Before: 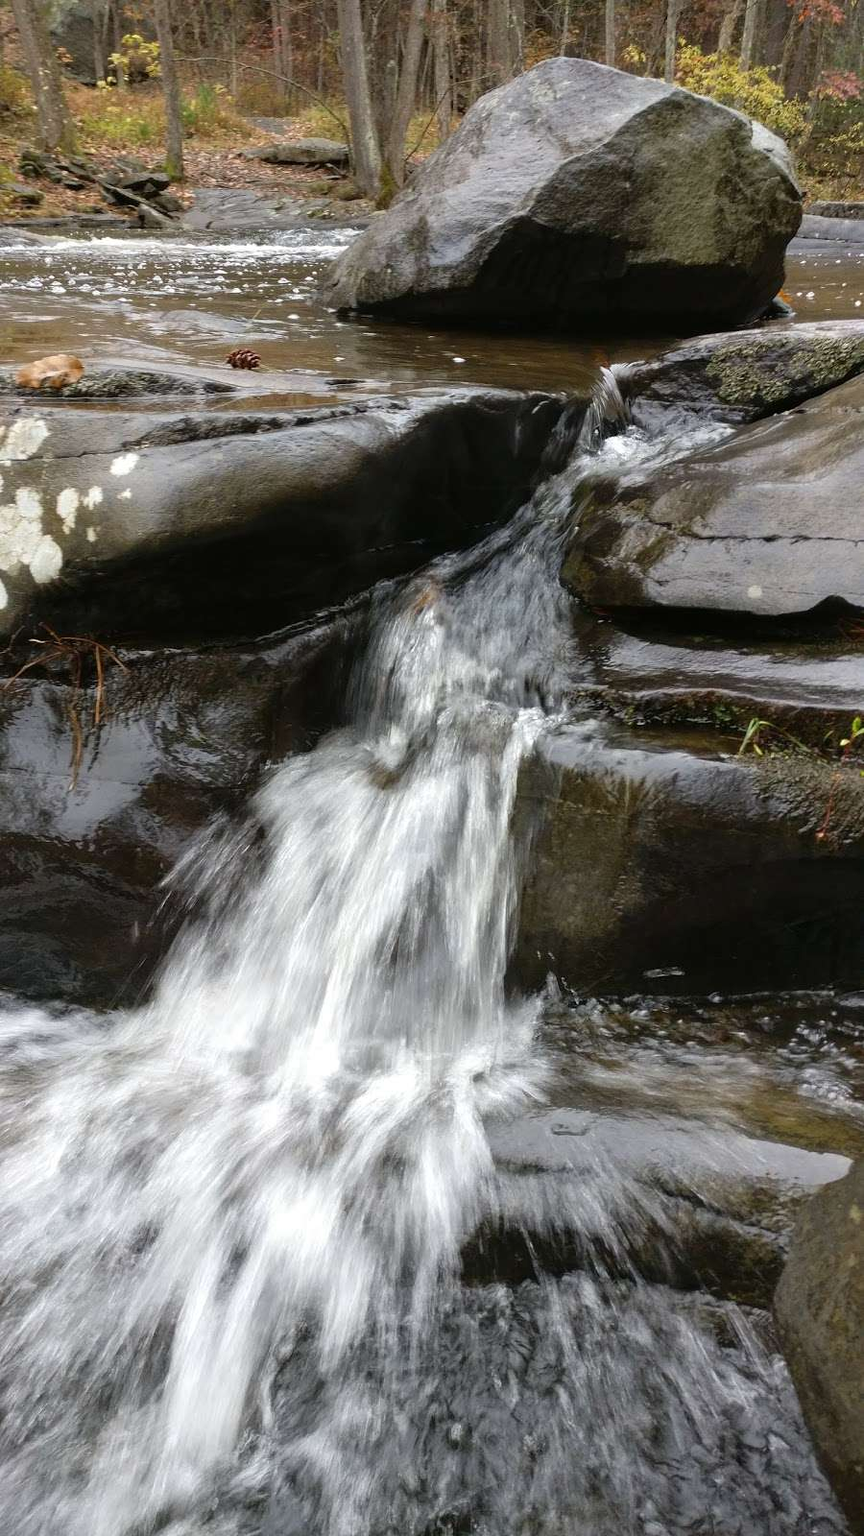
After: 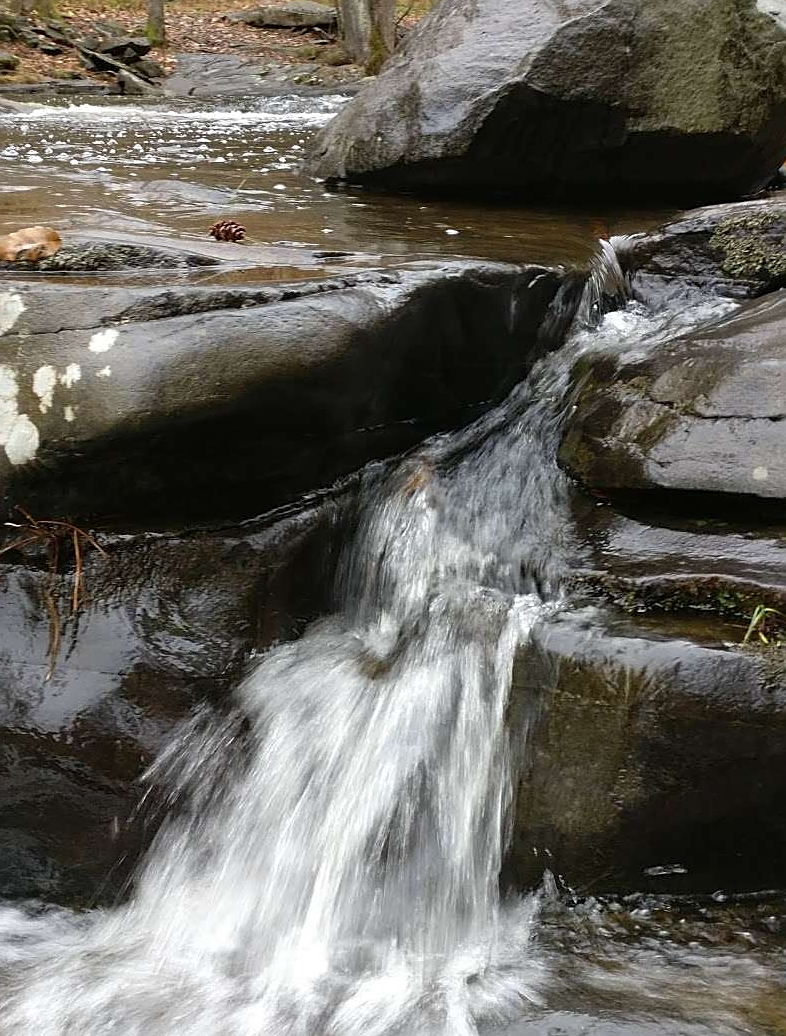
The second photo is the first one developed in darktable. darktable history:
sharpen: on, module defaults
crop: left 2.95%, top 8.966%, right 9.64%, bottom 26.264%
